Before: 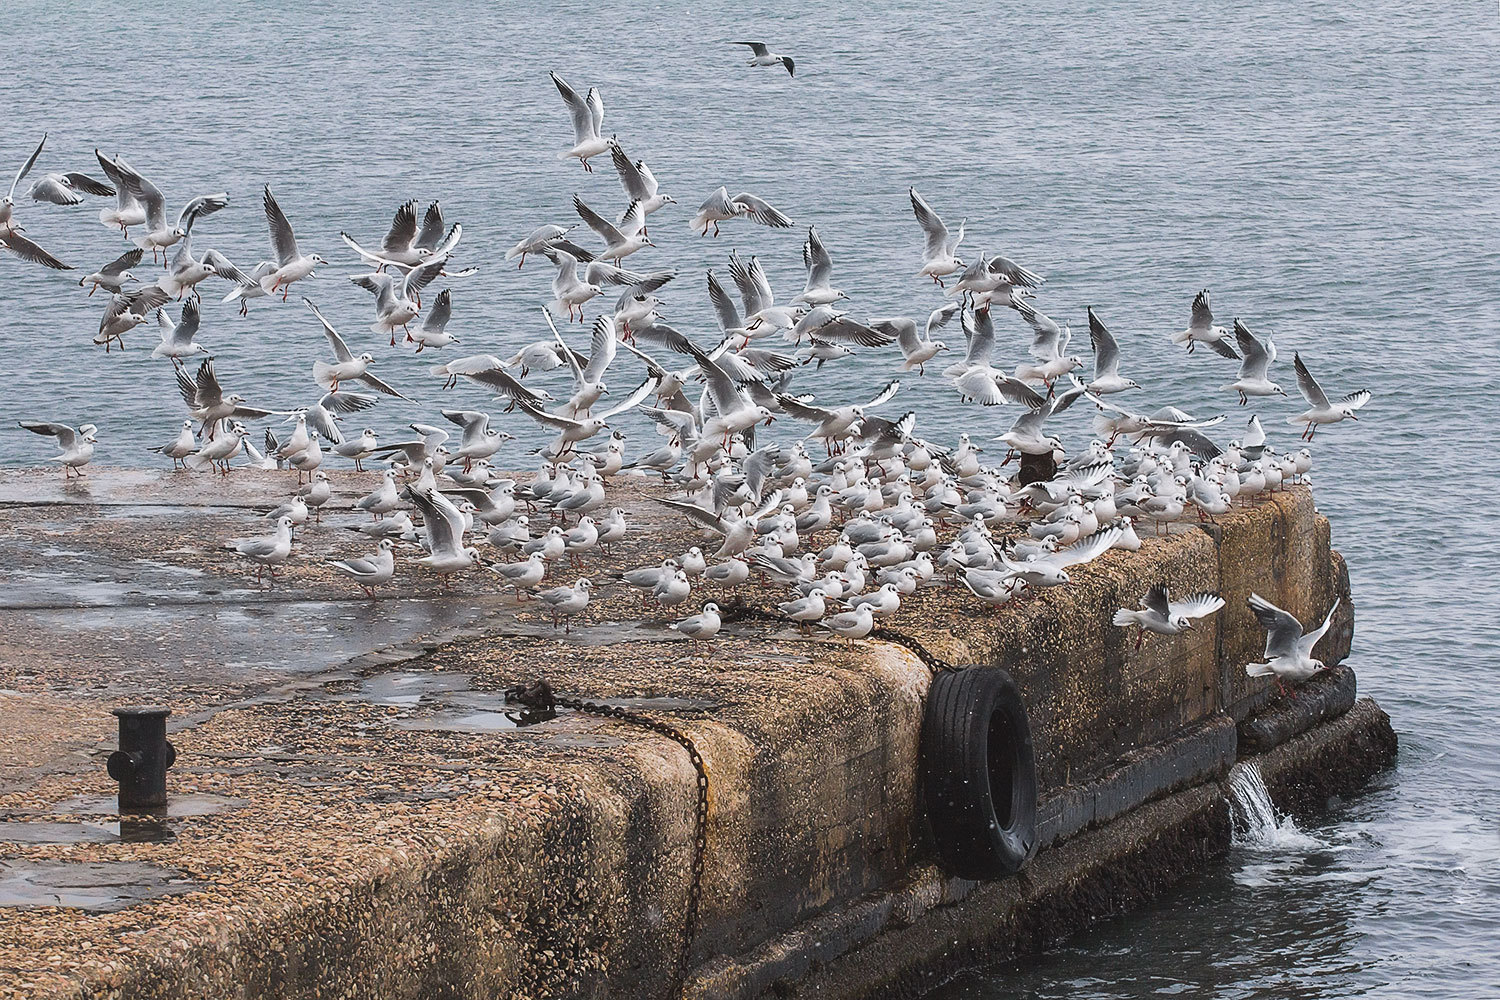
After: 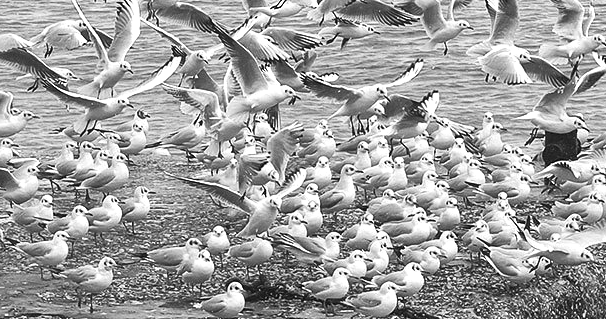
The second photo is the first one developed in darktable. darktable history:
monochrome: on, module defaults
white balance: emerald 1
crop: left 31.751%, top 32.172%, right 27.8%, bottom 35.83%
shadows and highlights: shadows 29.32, highlights -29.32, low approximation 0.01, soften with gaussian
color balance rgb: perceptual saturation grading › global saturation 25%, perceptual saturation grading › highlights -50%, perceptual saturation grading › shadows 30%, perceptual brilliance grading › global brilliance 12%, global vibrance 20%
